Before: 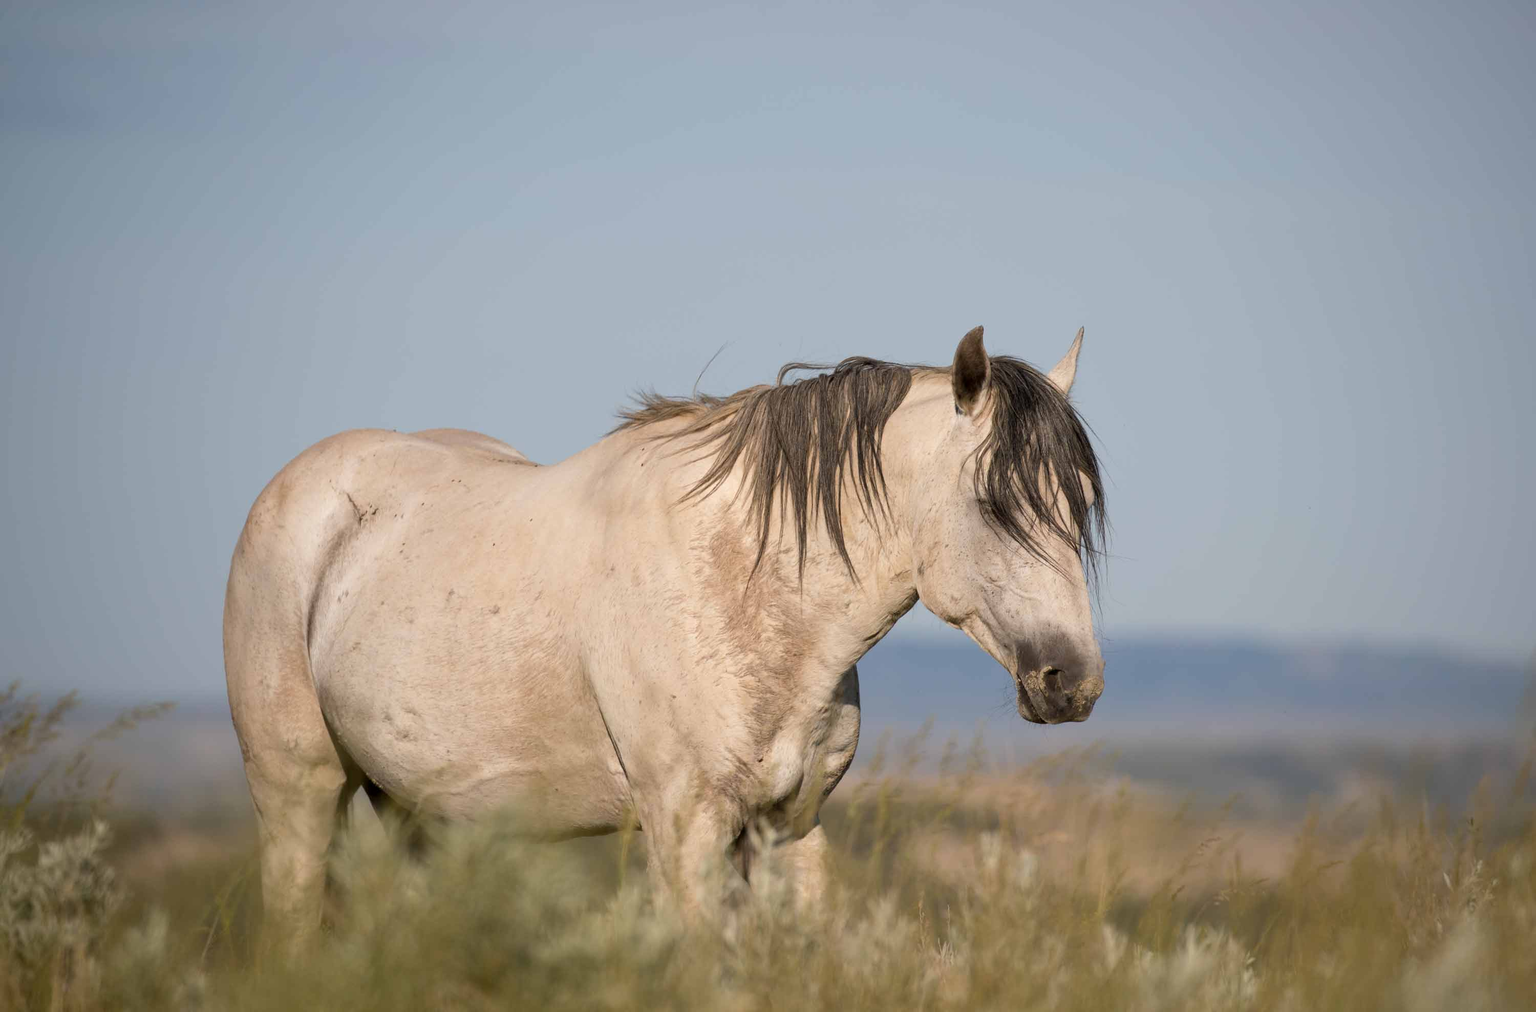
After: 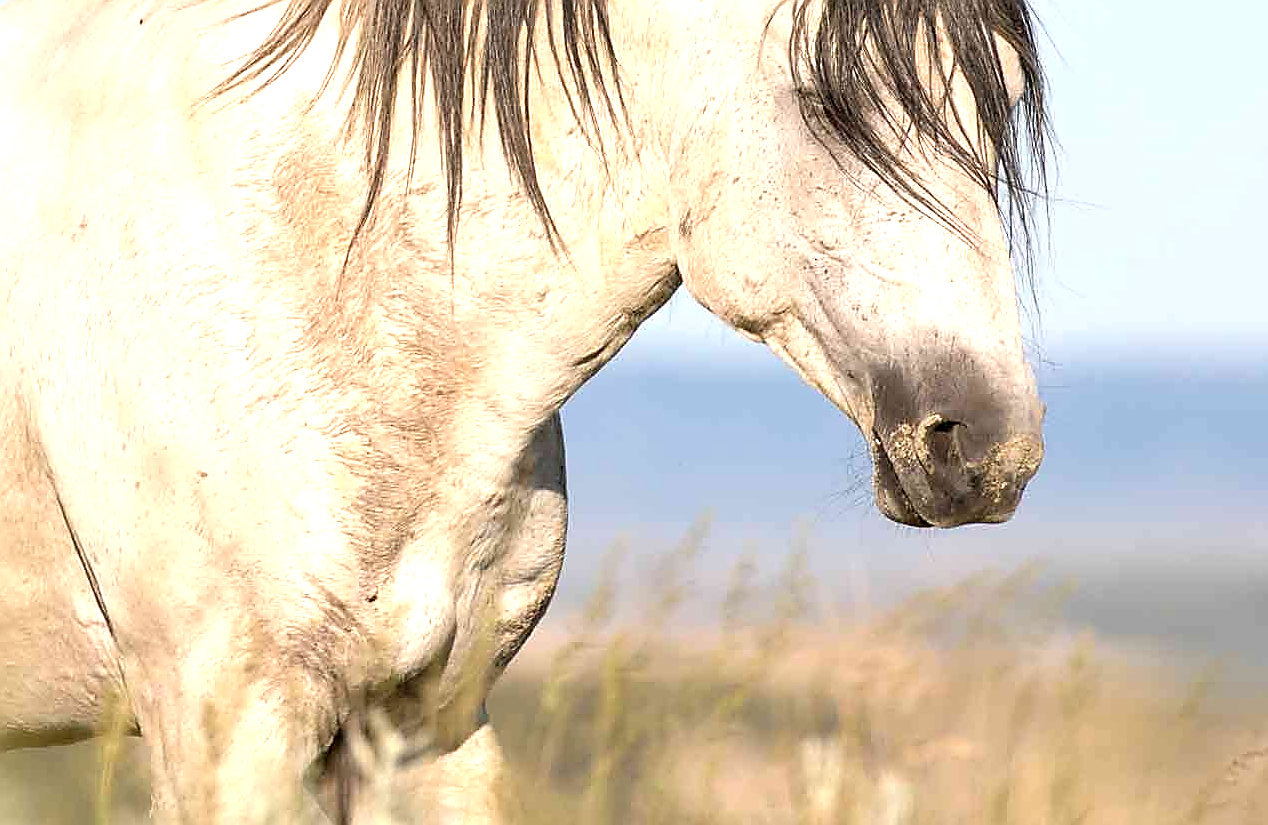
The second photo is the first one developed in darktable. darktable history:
crop: left 37.122%, top 44.857%, right 20.6%, bottom 13.368%
sharpen: radius 1.406, amount 1.243, threshold 0.816
exposure: black level correction 0.001, exposure 1.116 EV, compensate highlight preservation false
